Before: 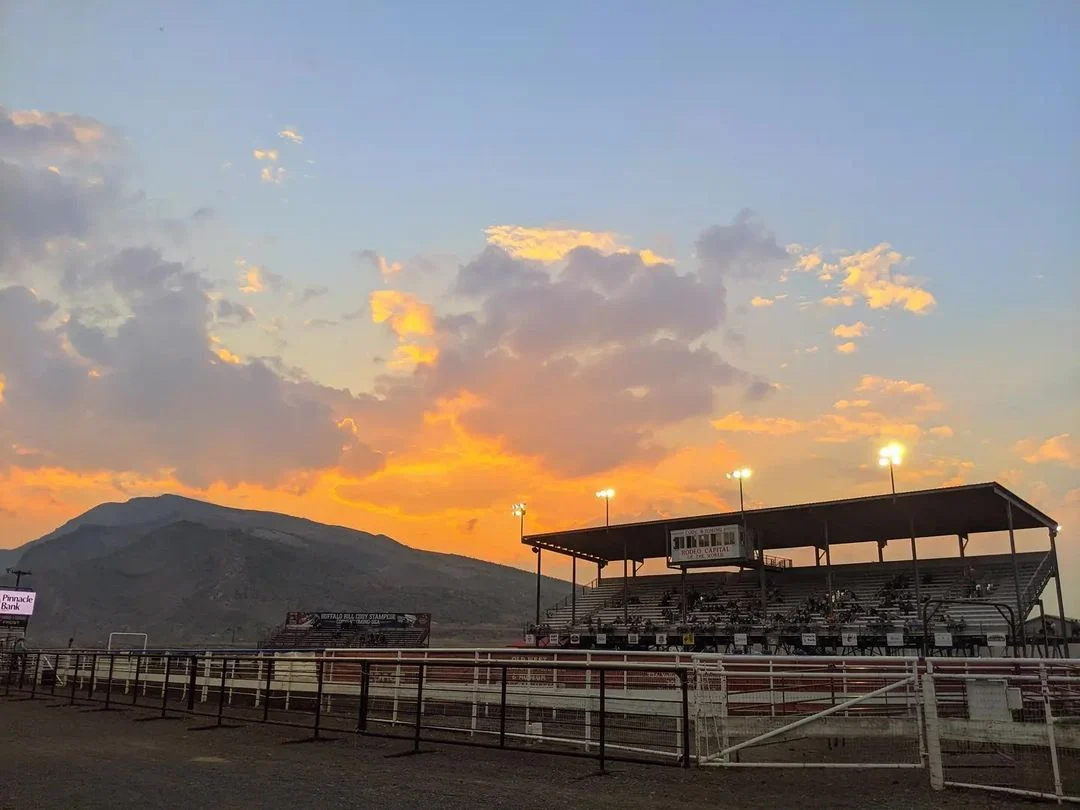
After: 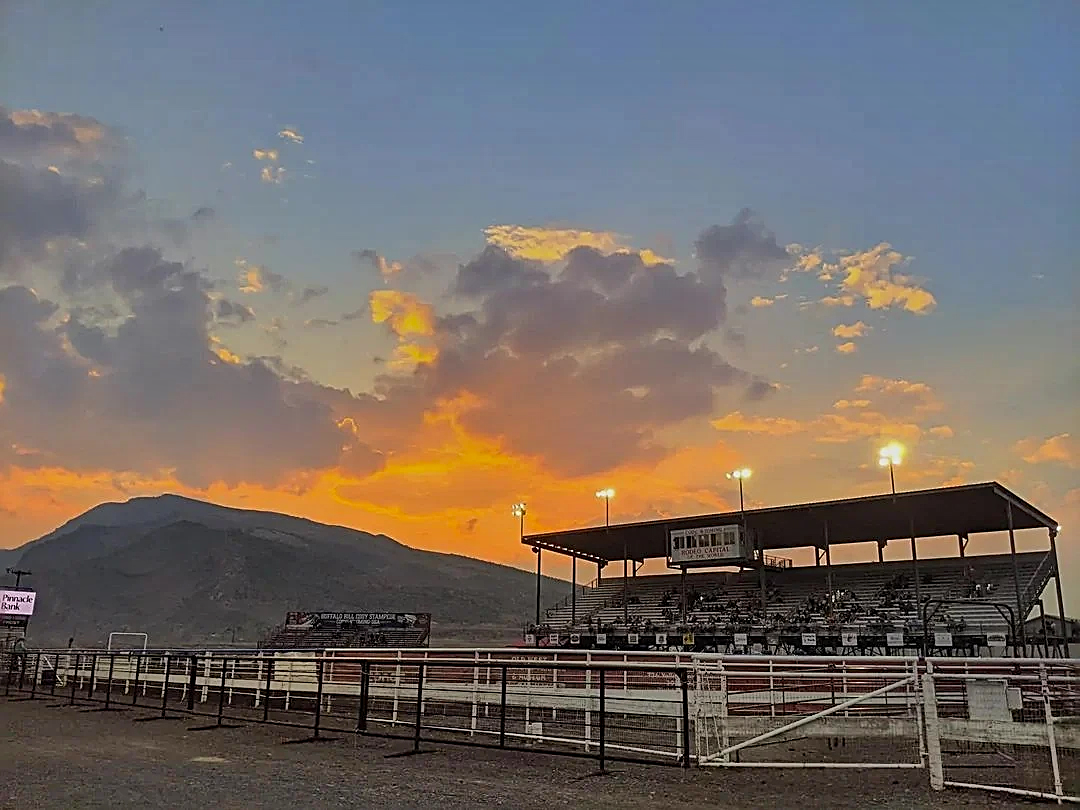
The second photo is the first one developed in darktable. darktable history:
shadows and highlights: shadows 80.73, white point adjustment -9.07, highlights -61.46, soften with gaussian
sharpen: amount 0.901
